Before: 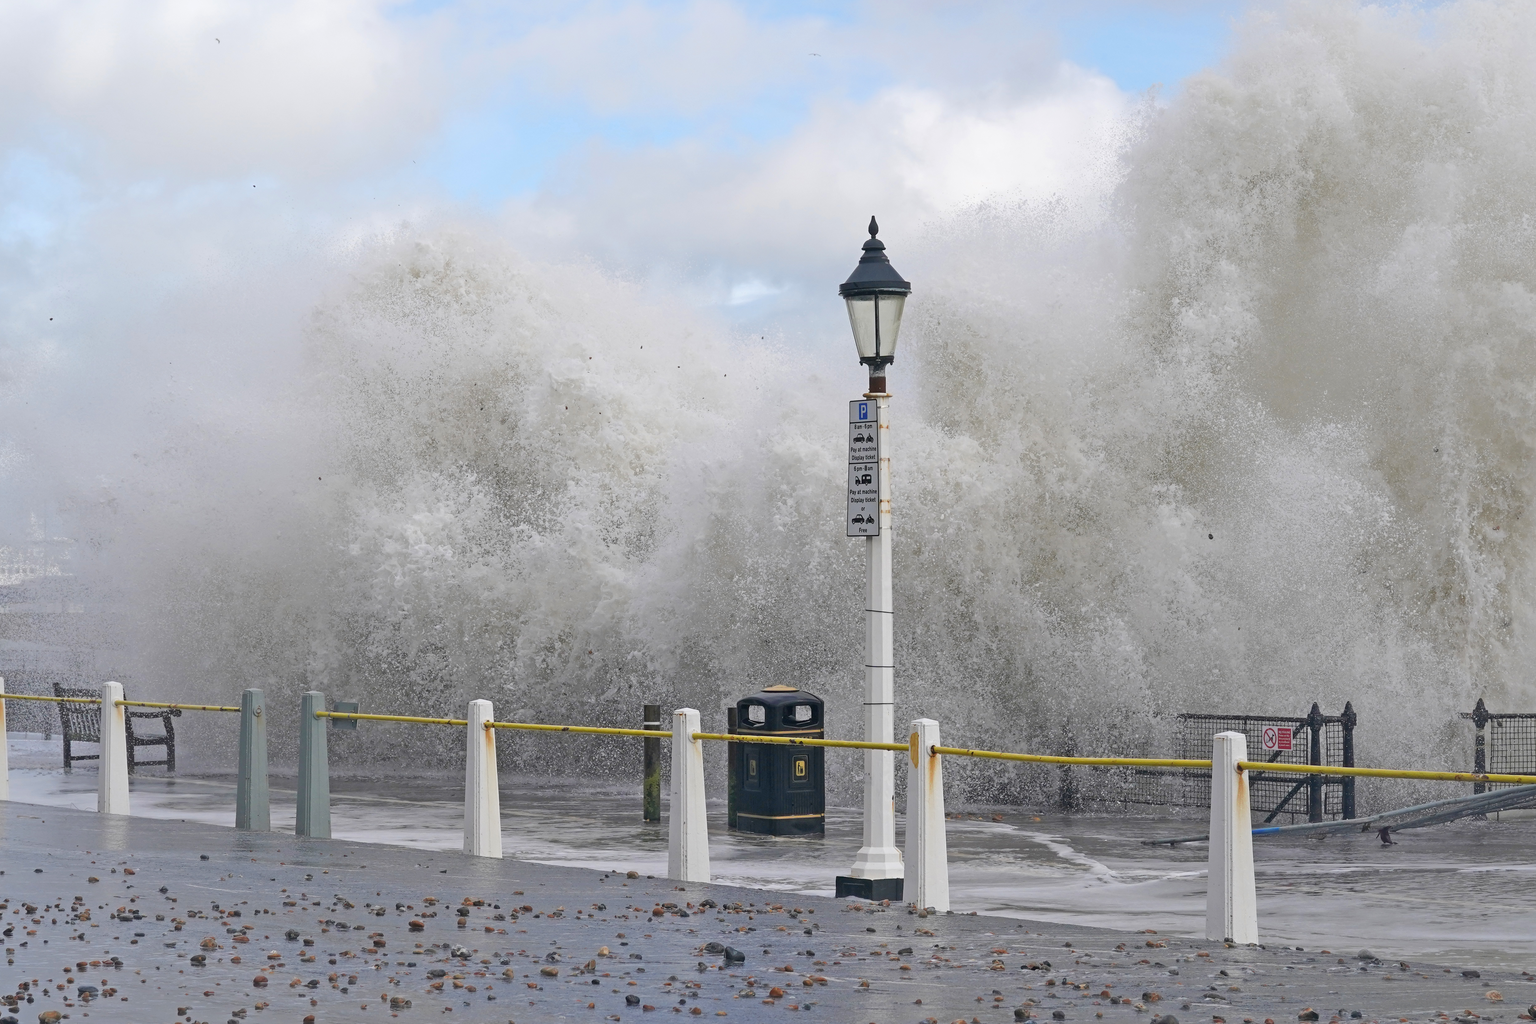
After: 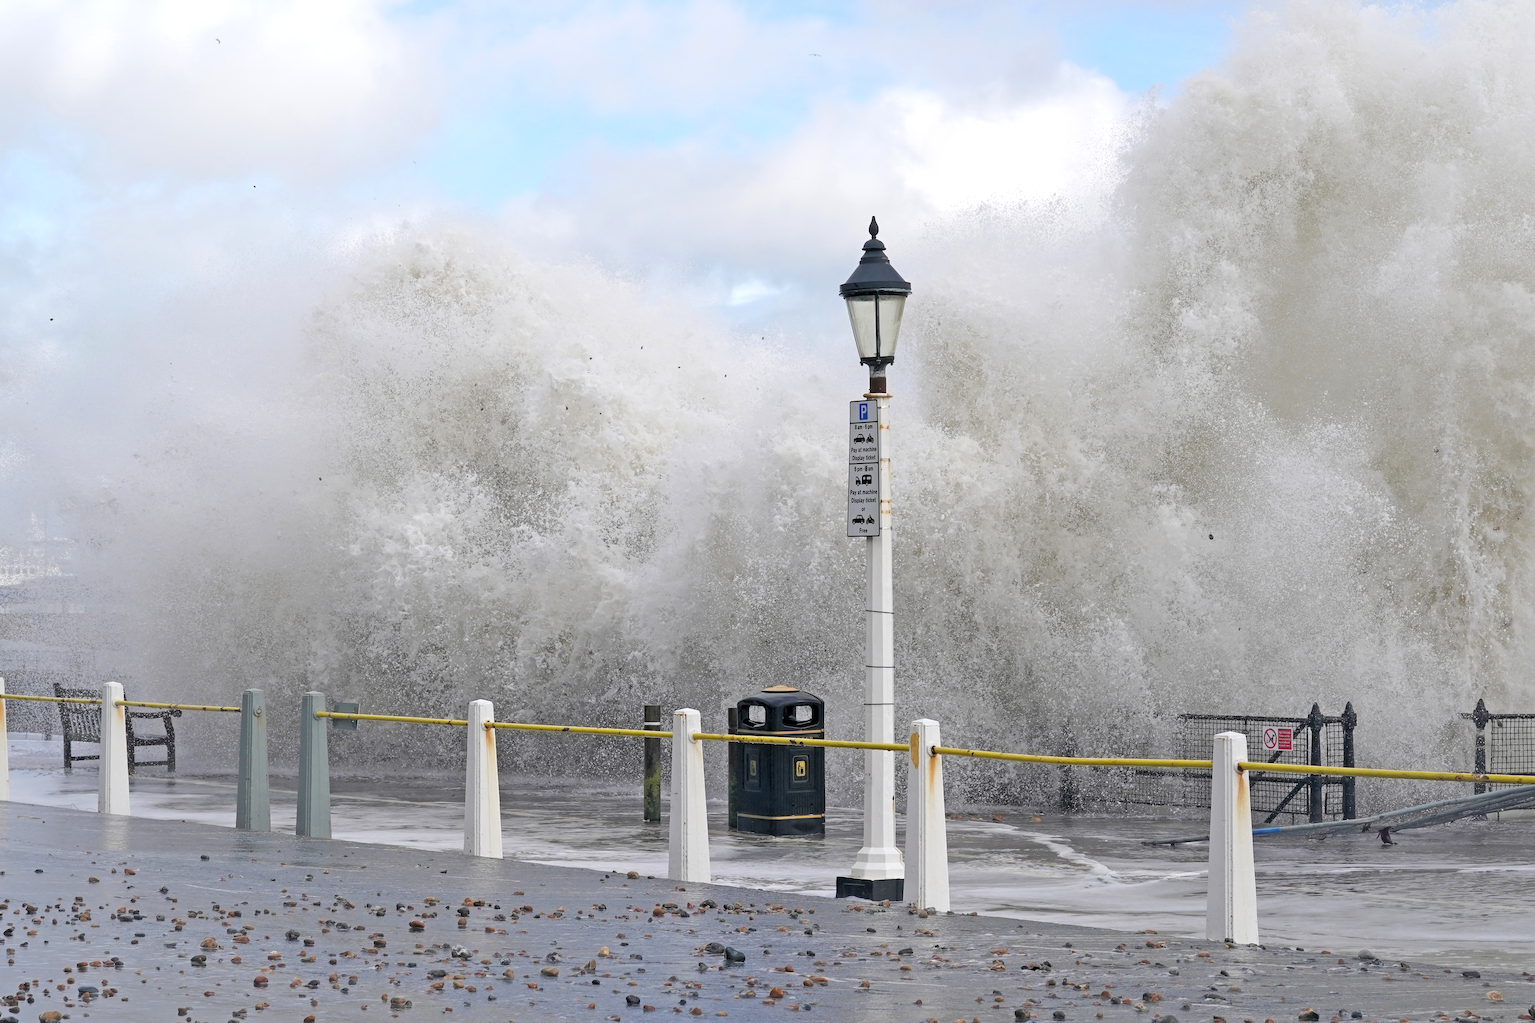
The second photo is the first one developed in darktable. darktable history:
rgb levels: levels [[0.01, 0.419, 0.839], [0, 0.5, 1], [0, 0.5, 1]]
white balance: emerald 1
